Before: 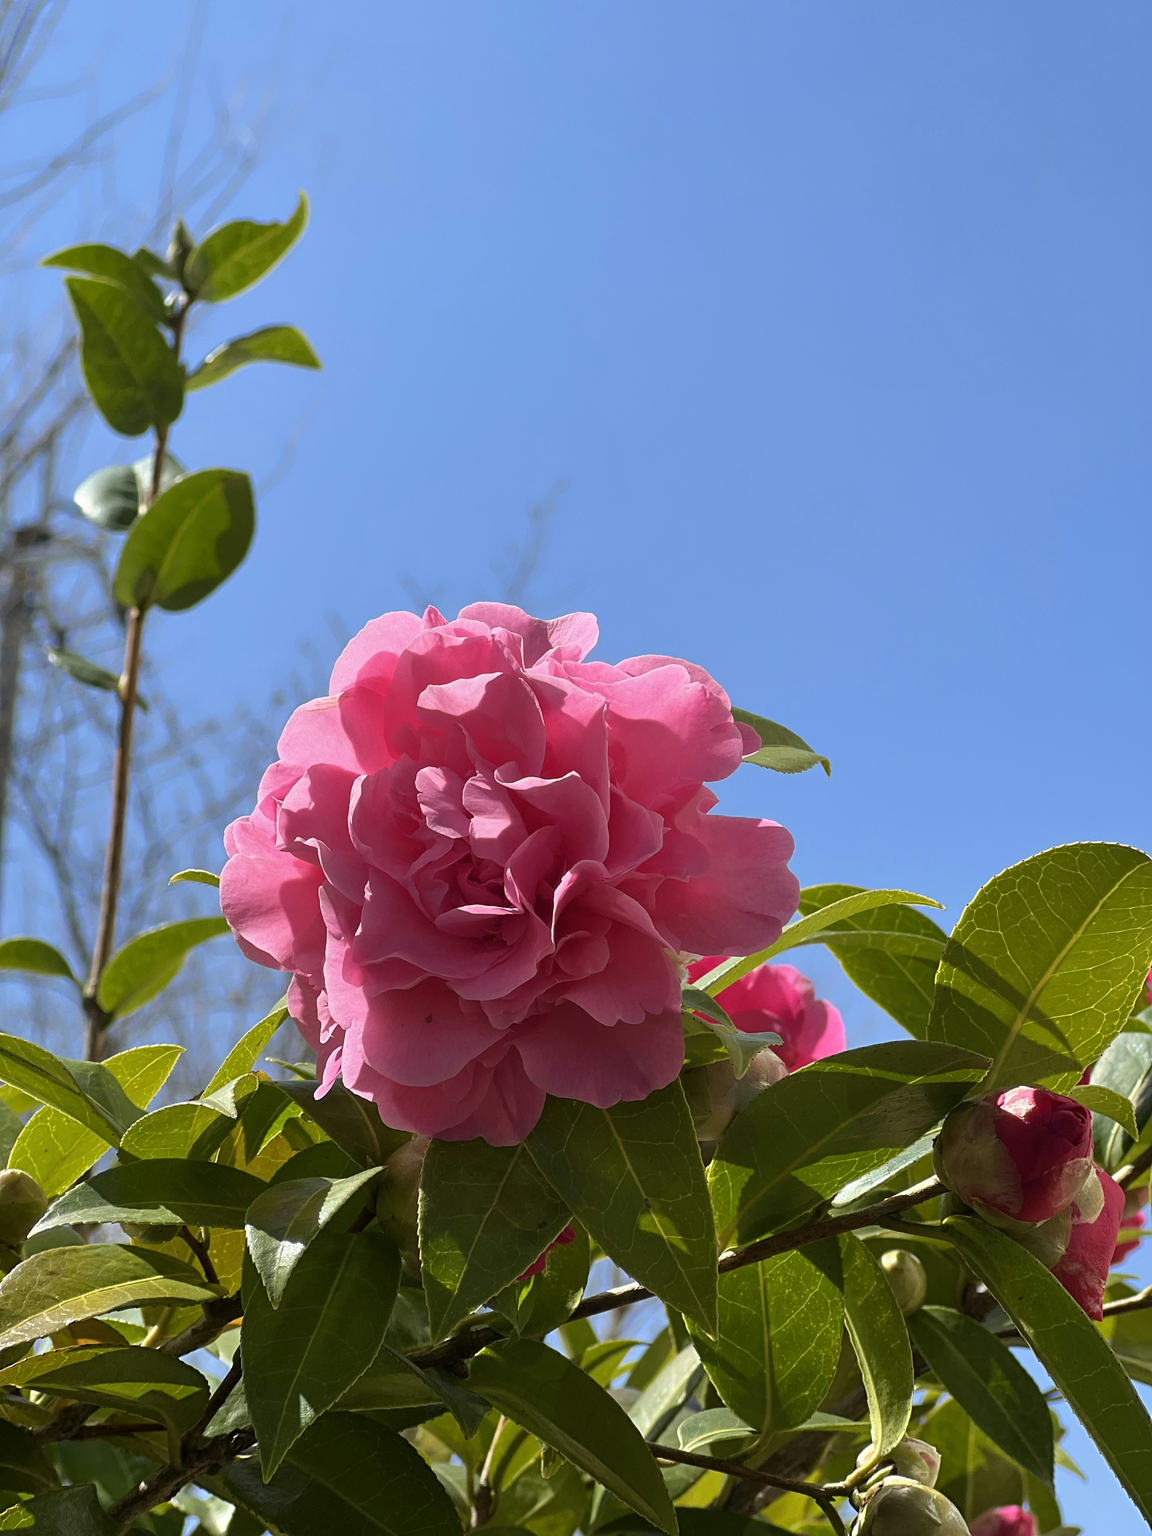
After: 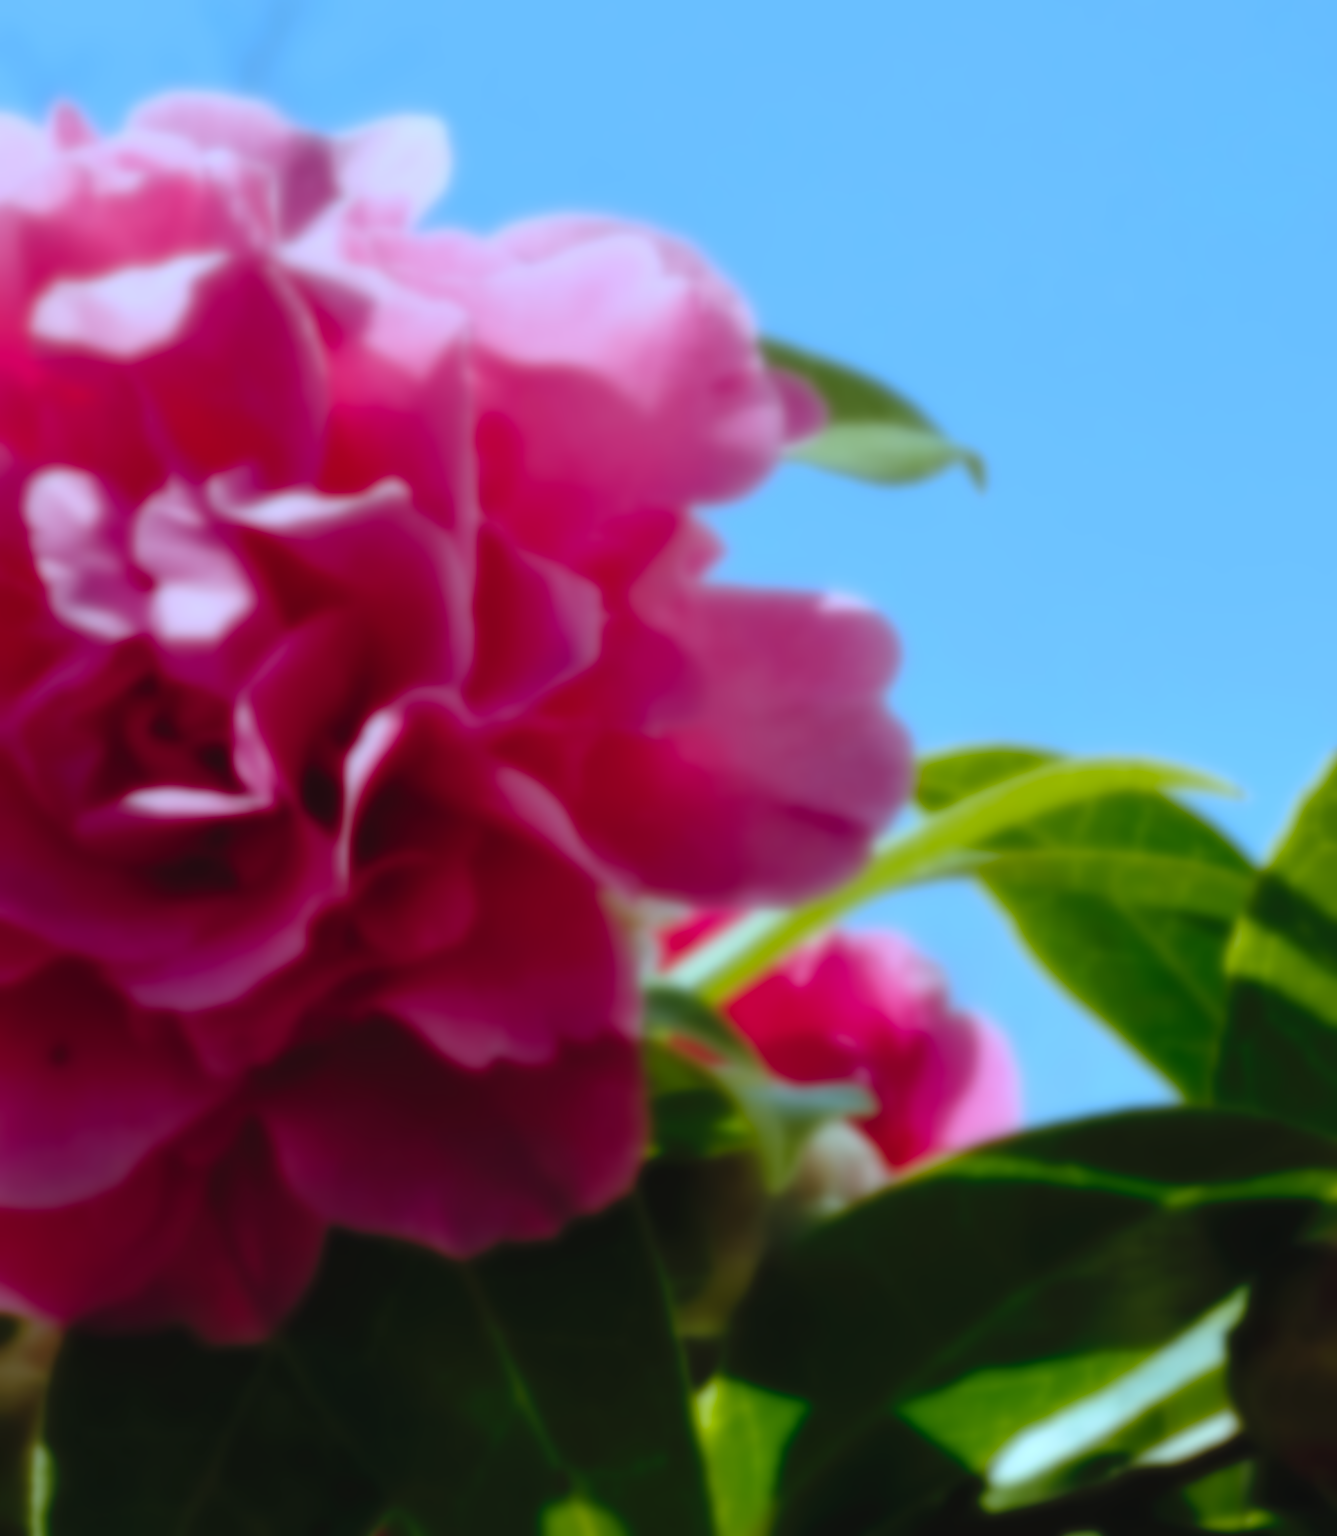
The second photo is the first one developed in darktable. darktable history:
tone curve: curves: ch0 [(0, 0) (0.003, 0.03) (0.011, 0.03) (0.025, 0.033) (0.044, 0.035) (0.069, 0.04) (0.1, 0.046) (0.136, 0.052) (0.177, 0.08) (0.224, 0.121) (0.277, 0.225) (0.335, 0.343) (0.399, 0.456) (0.468, 0.555) (0.543, 0.647) (0.623, 0.732) (0.709, 0.808) (0.801, 0.886) (0.898, 0.947) (1, 1)], preserve colors none
lowpass: on, module defaults
color correction: highlights a* -11.71, highlights b* -15.58
crop: left 35.03%, top 36.625%, right 14.663%, bottom 20.057%
white balance: red 0.925, blue 1.046
